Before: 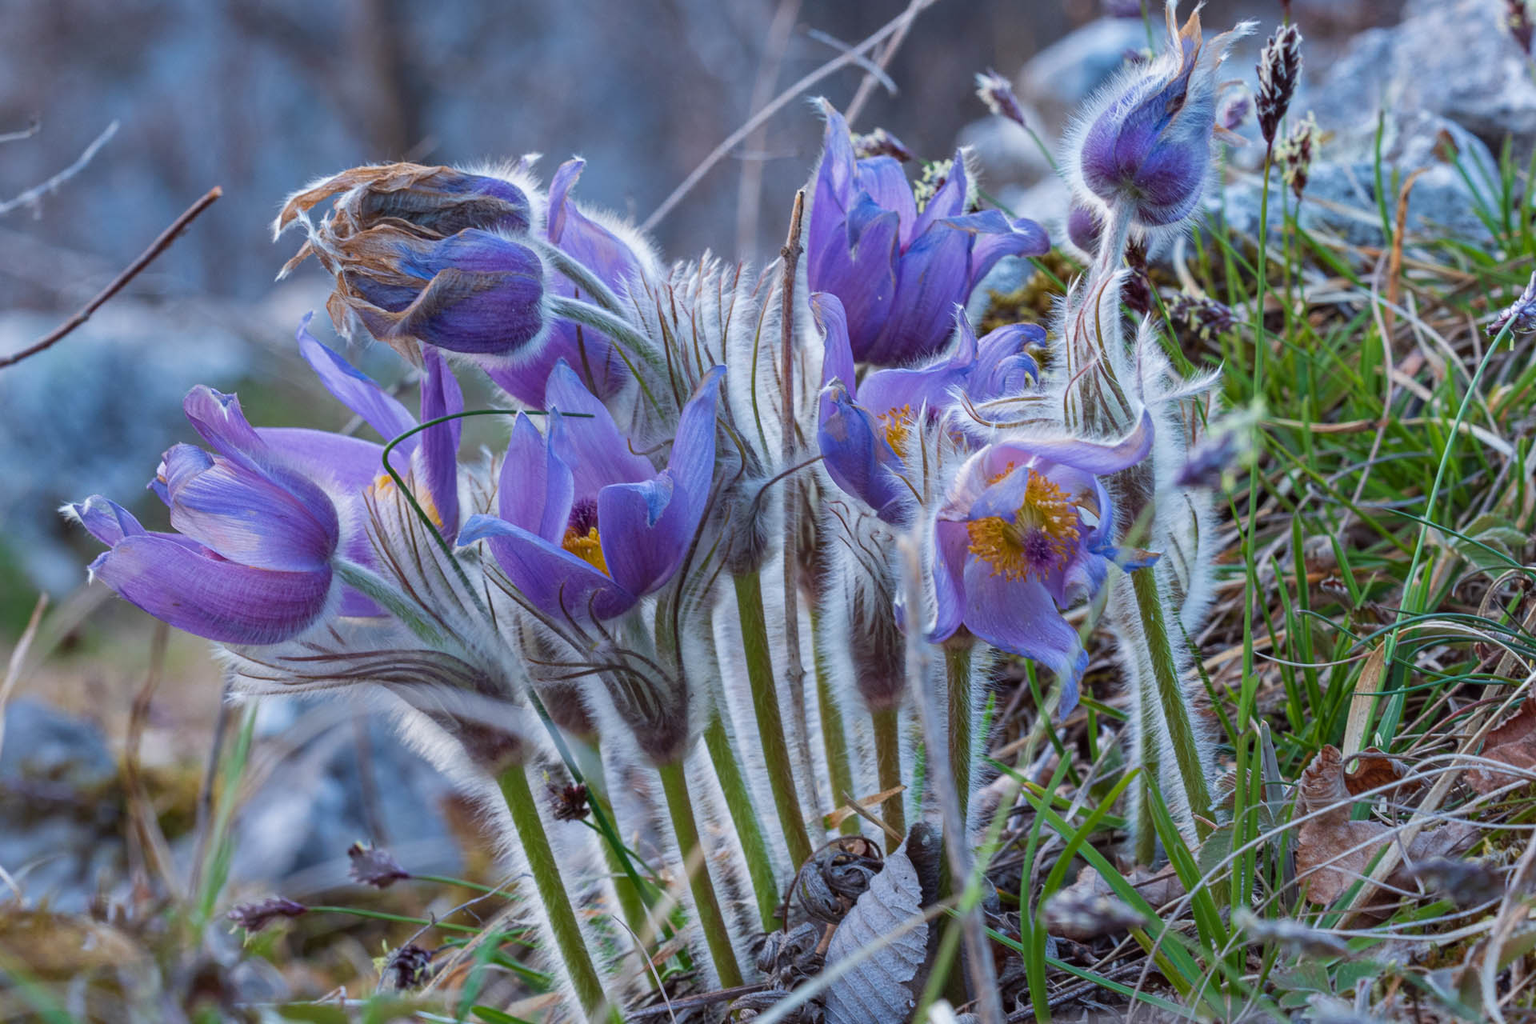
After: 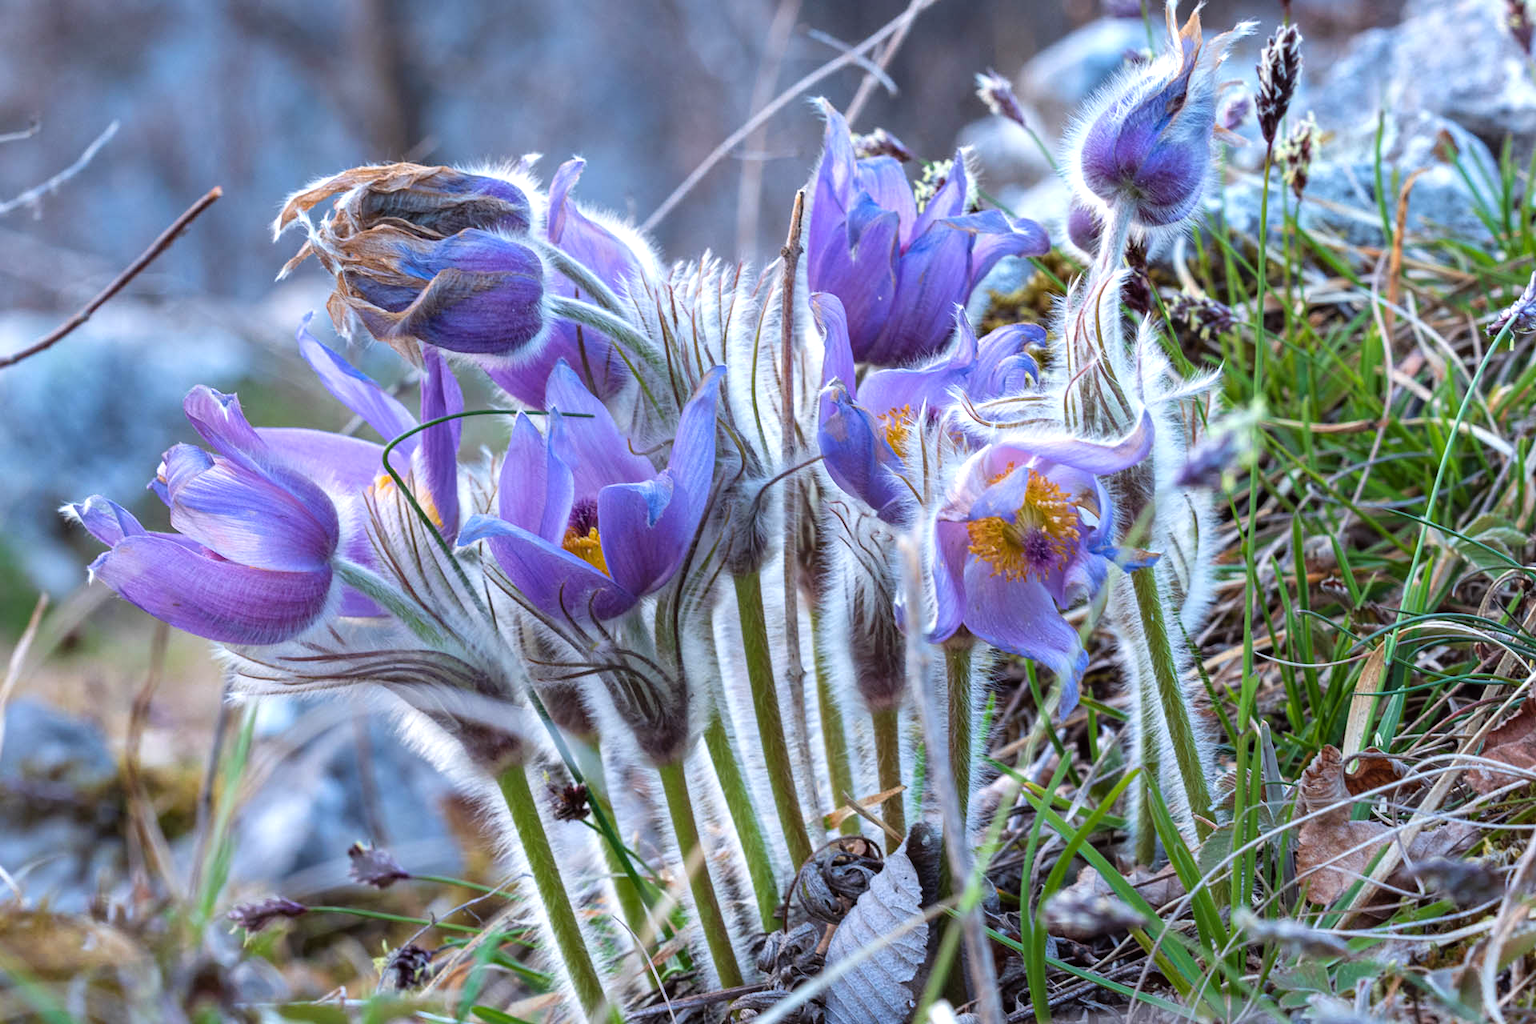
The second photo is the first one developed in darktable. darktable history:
tone equalizer: -8 EV -0.758 EV, -7 EV -0.733 EV, -6 EV -0.633 EV, -5 EV -0.39 EV, -3 EV 0.366 EV, -2 EV 0.6 EV, -1 EV 0.681 EV, +0 EV 0.727 EV, mask exposure compensation -0.513 EV
